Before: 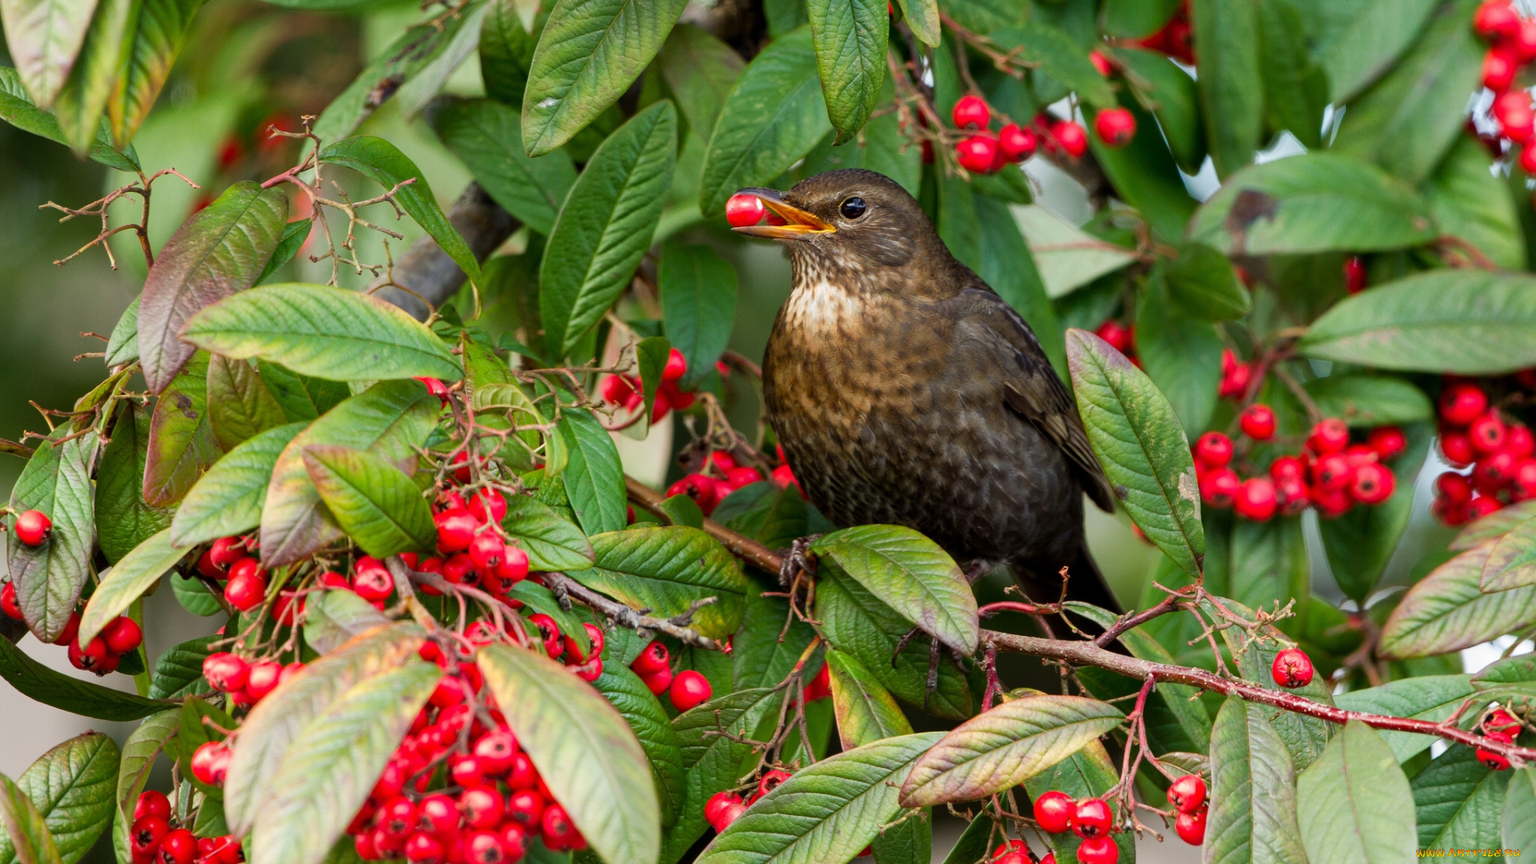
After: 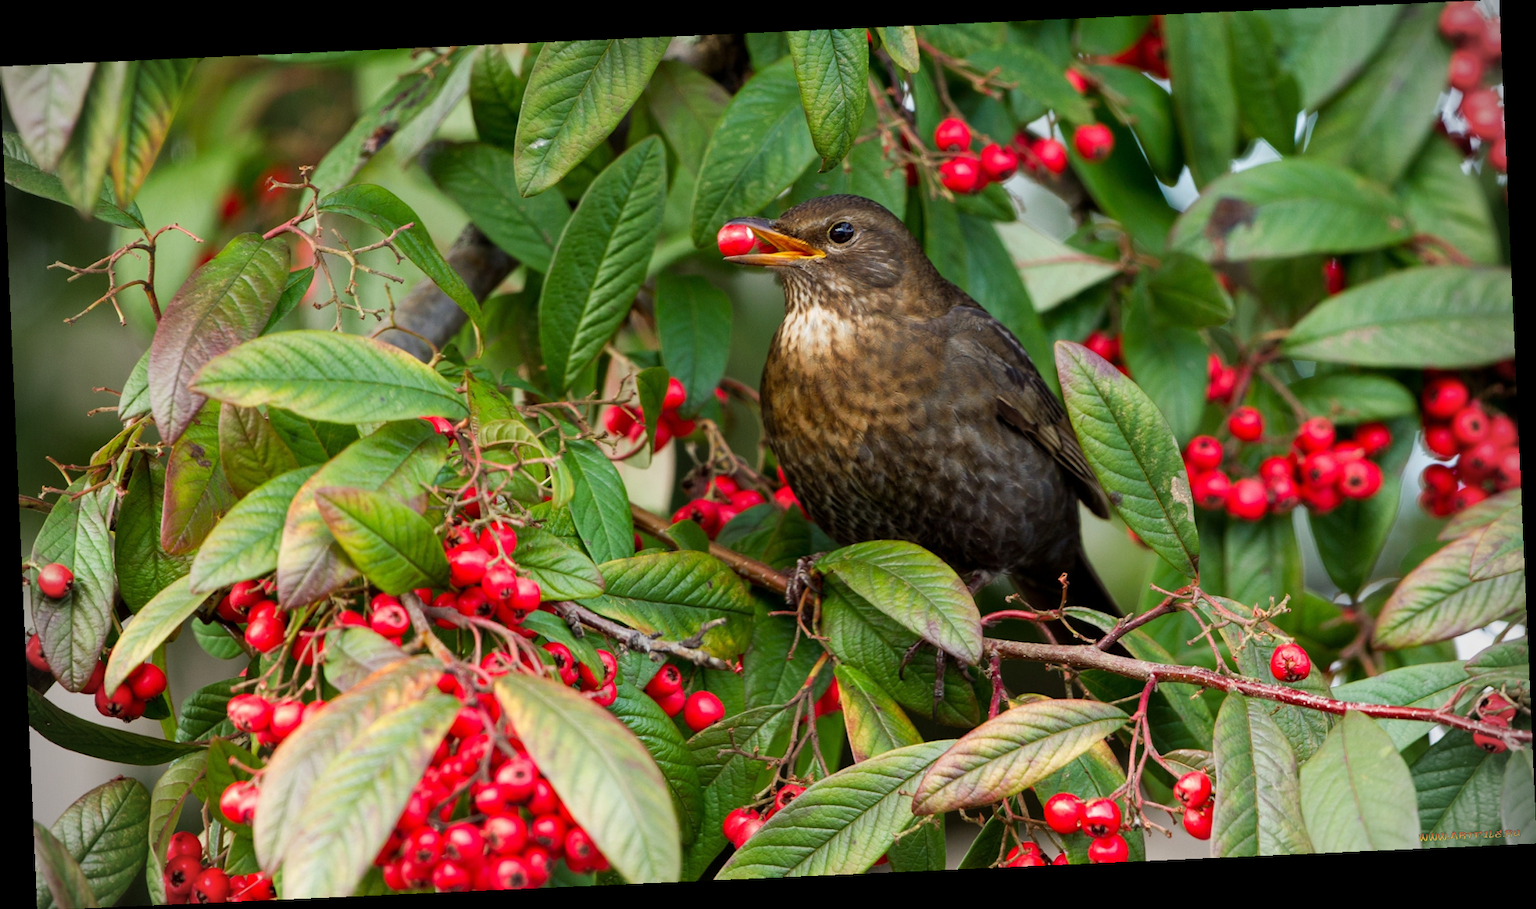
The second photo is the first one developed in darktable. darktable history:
rotate and perspective: rotation -2.56°, automatic cropping off
vignetting: fall-off start 88.03%, fall-off radius 24.9%
